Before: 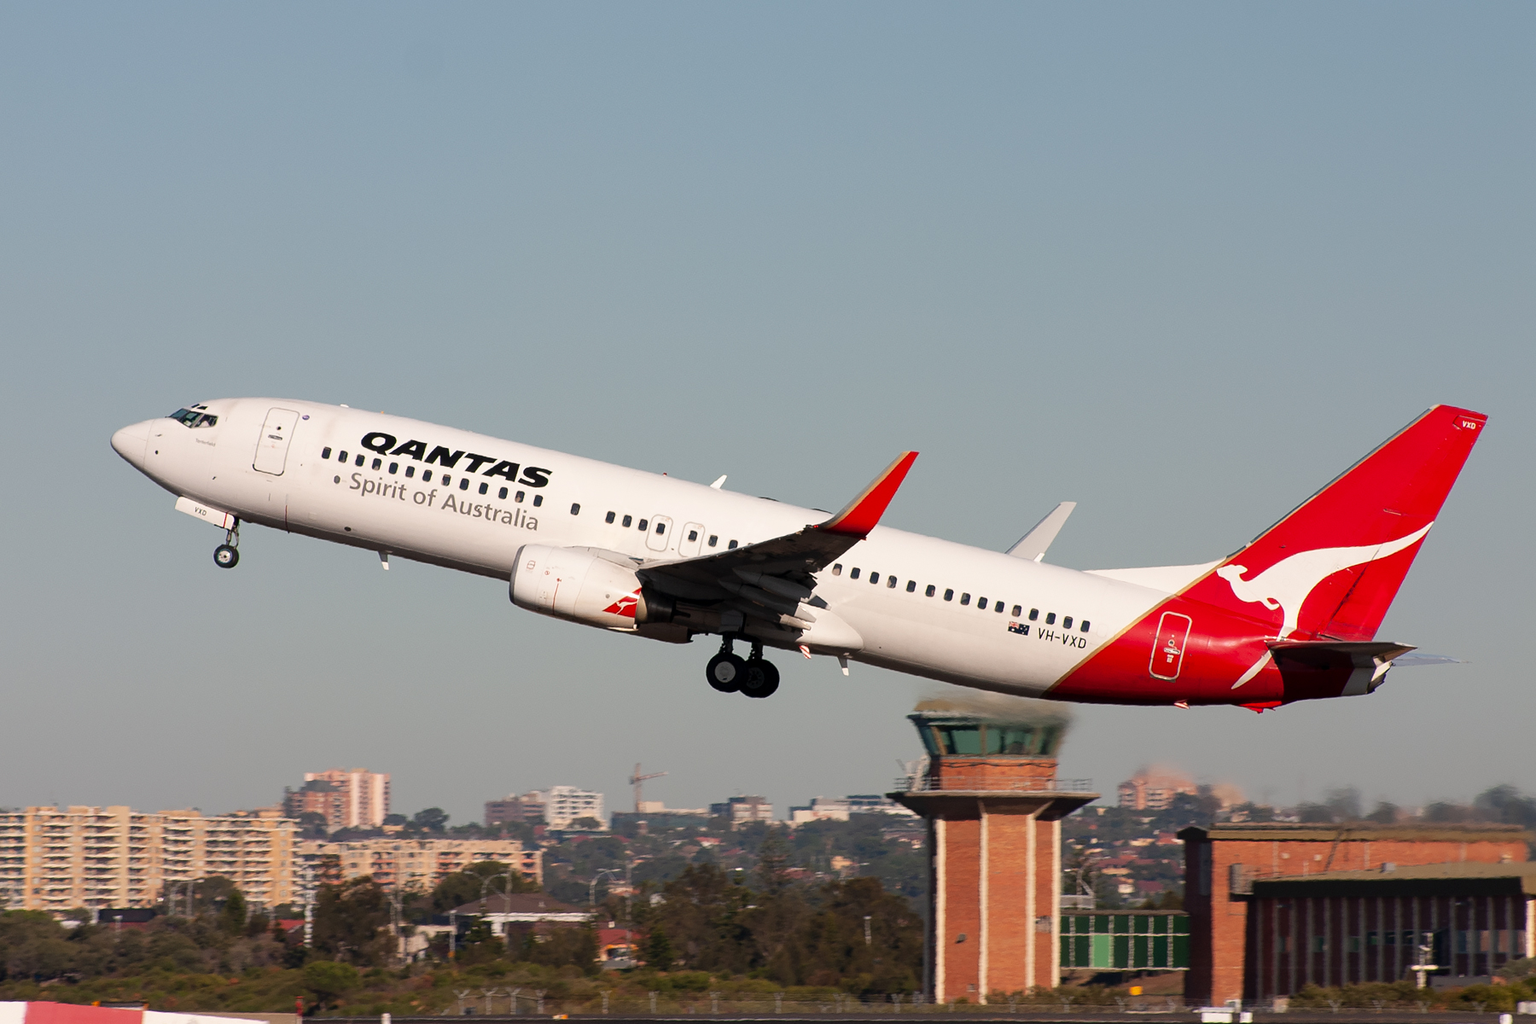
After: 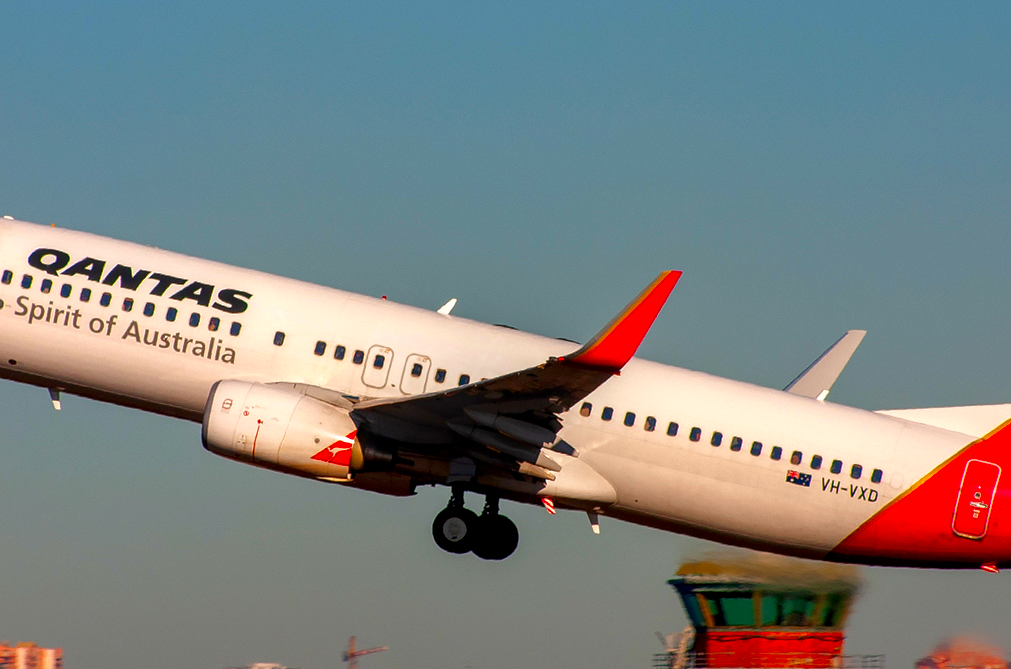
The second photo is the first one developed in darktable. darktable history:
crop and rotate: left 21.959%, top 21.531%, right 21.834%, bottom 22.69%
local contrast: highlights 28%, detail 150%
color correction: highlights b* -0.028, saturation 2.98
base curve: curves: ch0 [(0, 0) (0.595, 0.418) (1, 1)]
